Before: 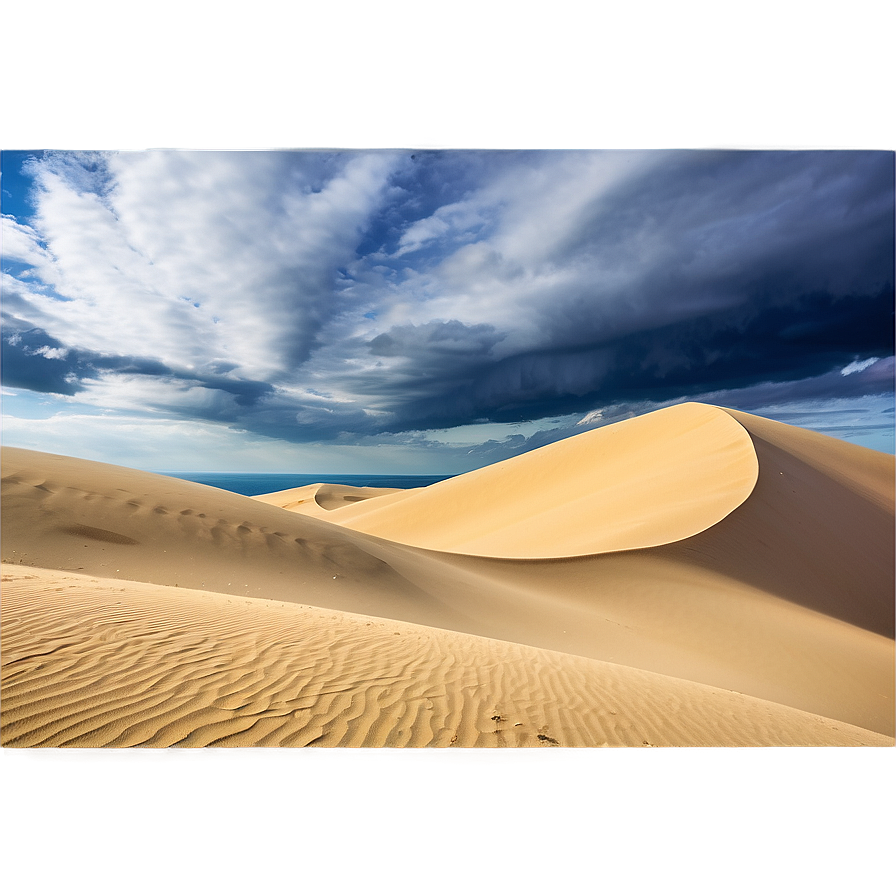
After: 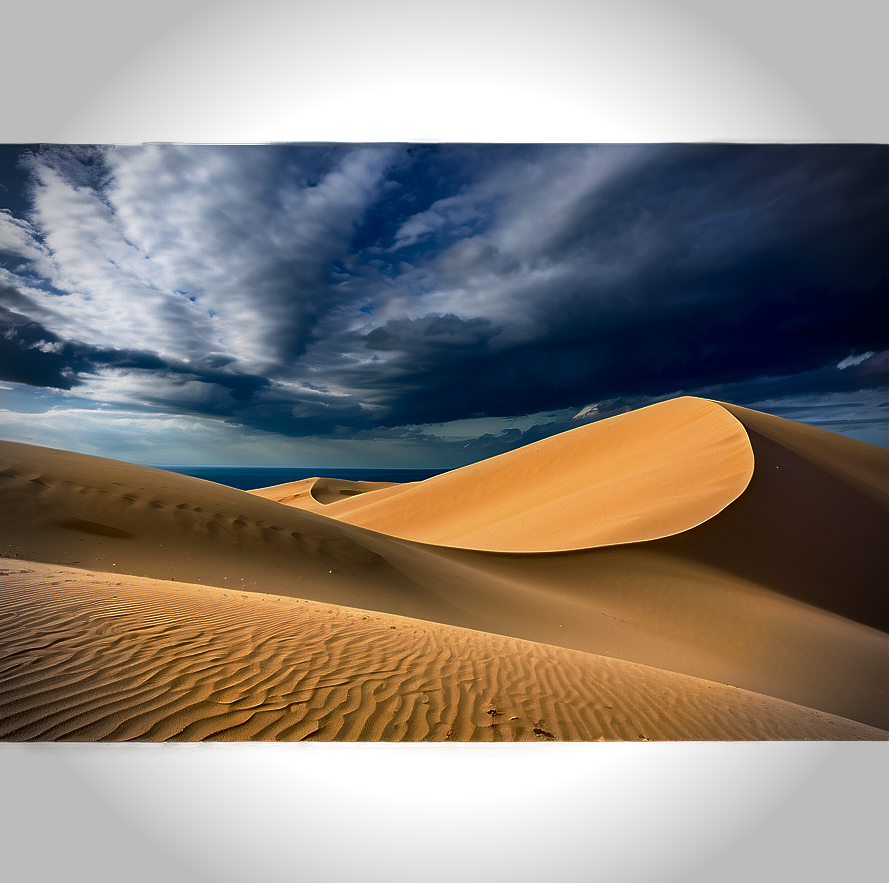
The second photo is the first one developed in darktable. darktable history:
crop: left 0.463%, top 0.754%, right 0.253%, bottom 0.695%
base curve: curves: ch0 [(0, 0) (0.595, 0.418) (1, 1)], preserve colors none
contrast brightness saturation: contrast 0.103, brightness -0.265, saturation 0.147
vignetting: fall-off radius 32.34%
